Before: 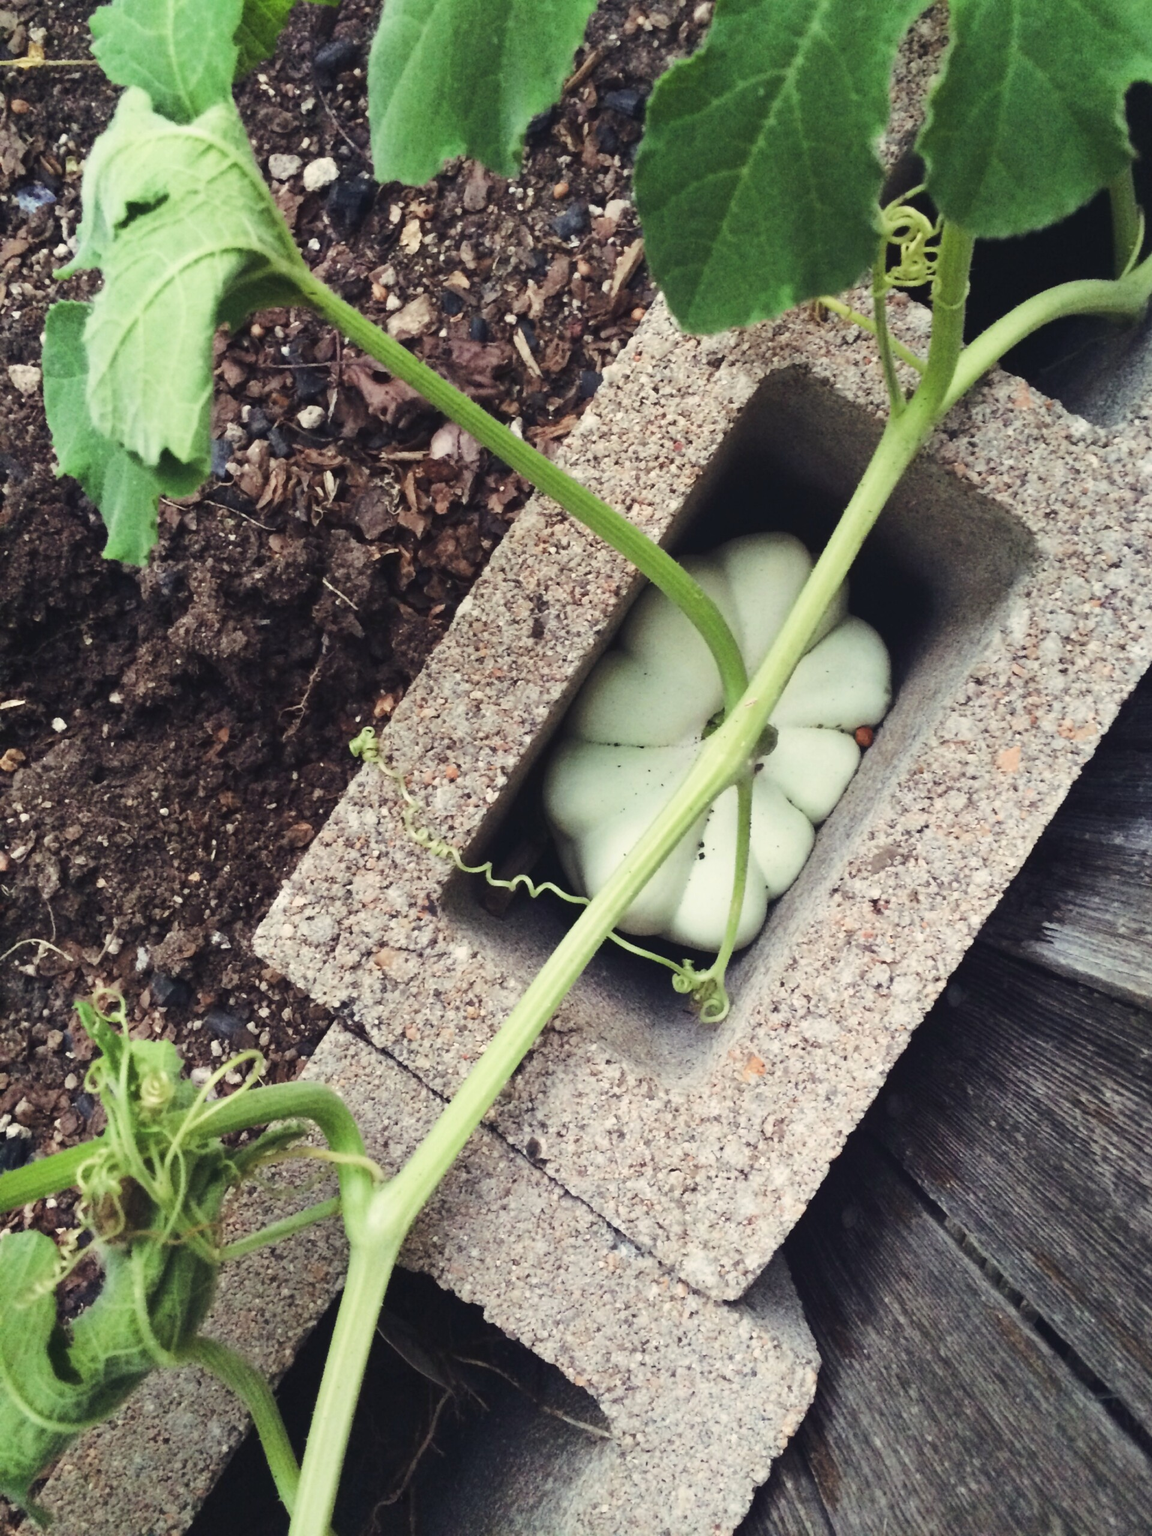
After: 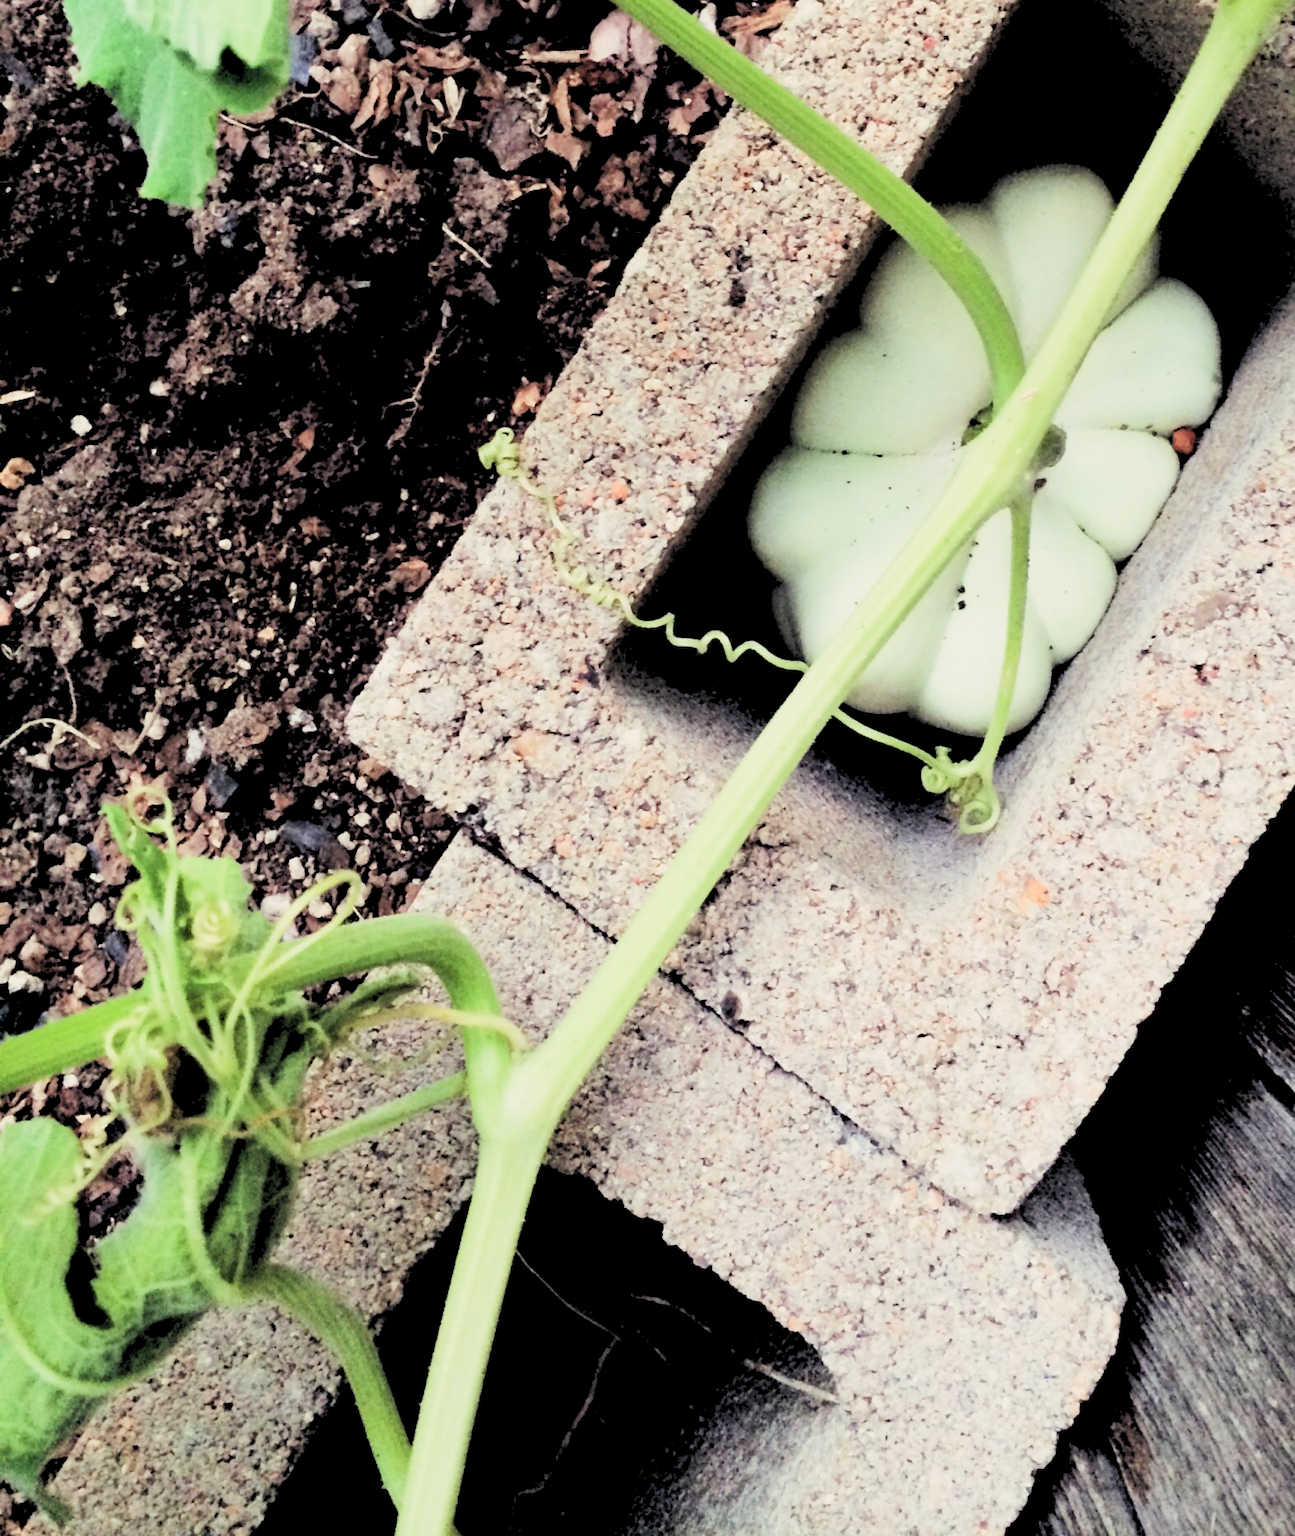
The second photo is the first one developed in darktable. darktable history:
crop: top 26.997%, right 17.937%
filmic rgb: black relative exposure -5.06 EV, white relative exposure 3.99 EV, hardness 2.9, contrast 1.298, highlights saturation mix -10%
levels: levels [0.072, 0.414, 0.976]
